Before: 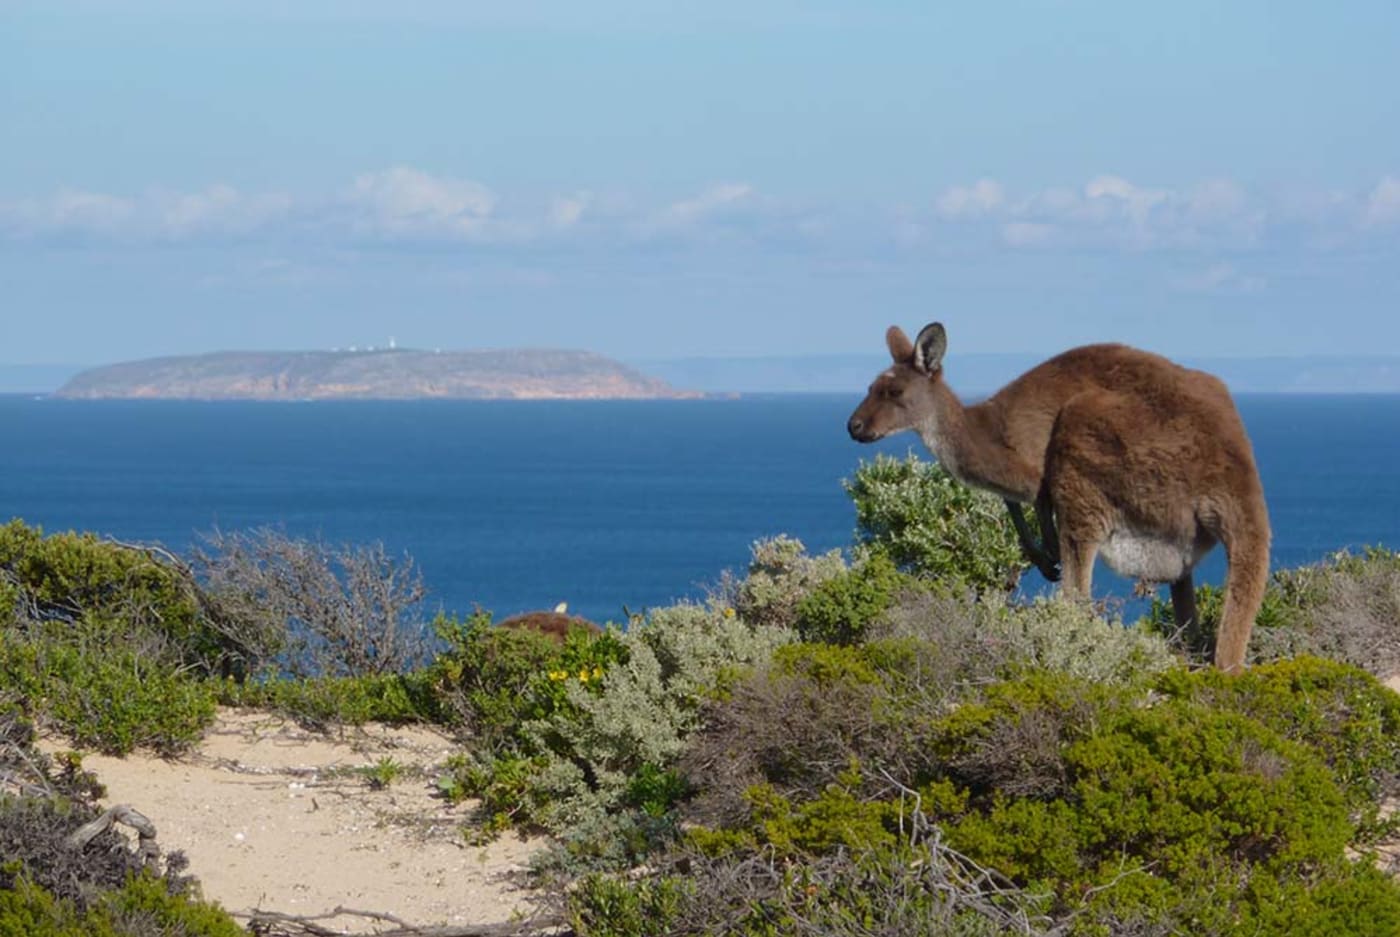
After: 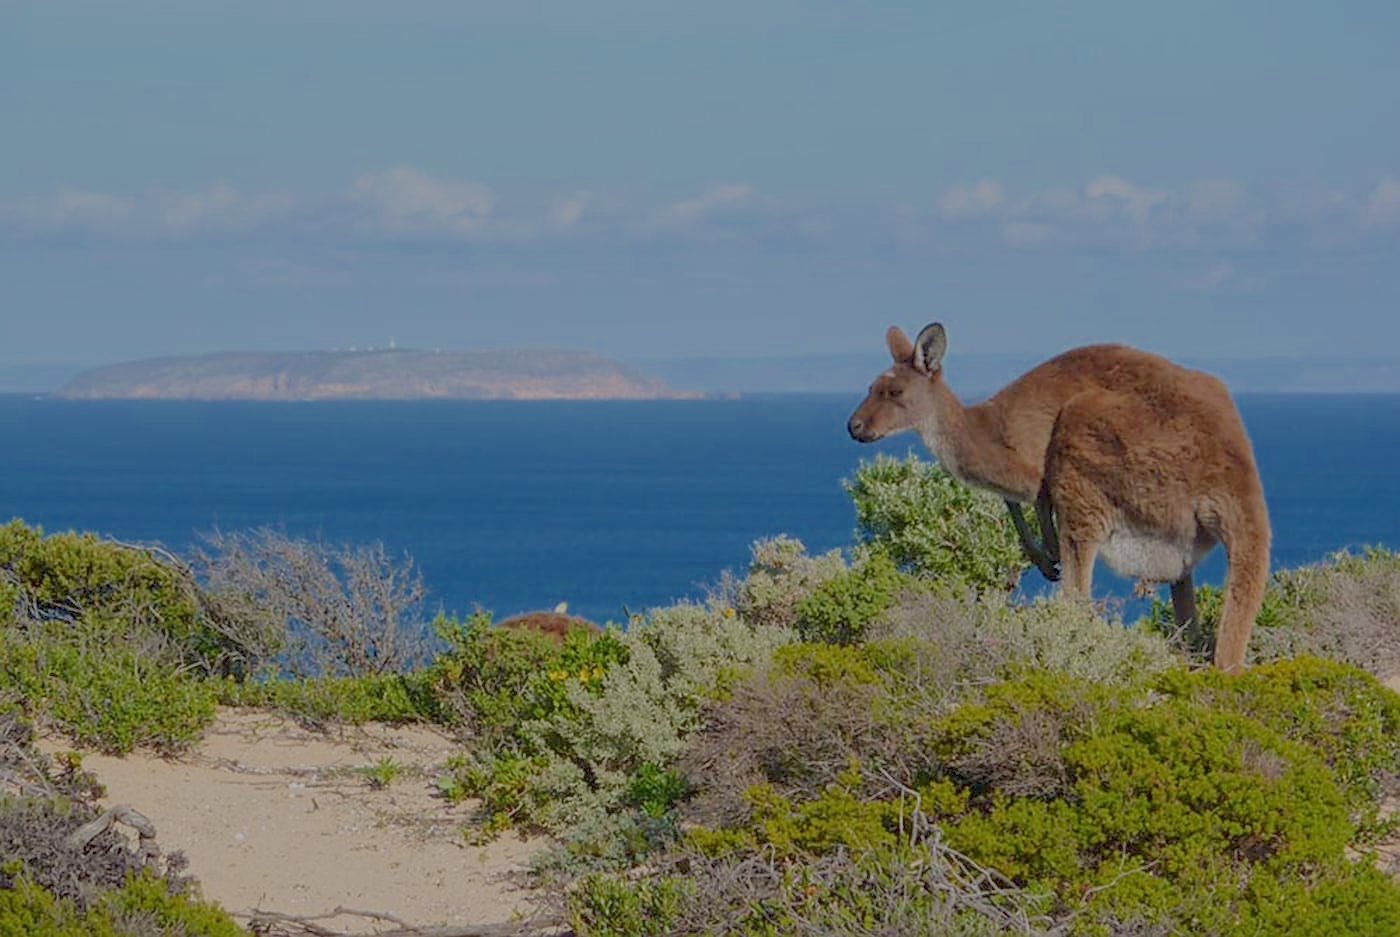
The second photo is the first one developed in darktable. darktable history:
sharpen: on, module defaults
local contrast: on, module defaults
filmic rgb: black relative exposure -16 EV, white relative exposure 8 EV, threshold 3 EV, hardness 4.17, latitude 50%, contrast 0.5, color science v5 (2021), contrast in shadows safe, contrast in highlights safe, enable highlight reconstruction true
